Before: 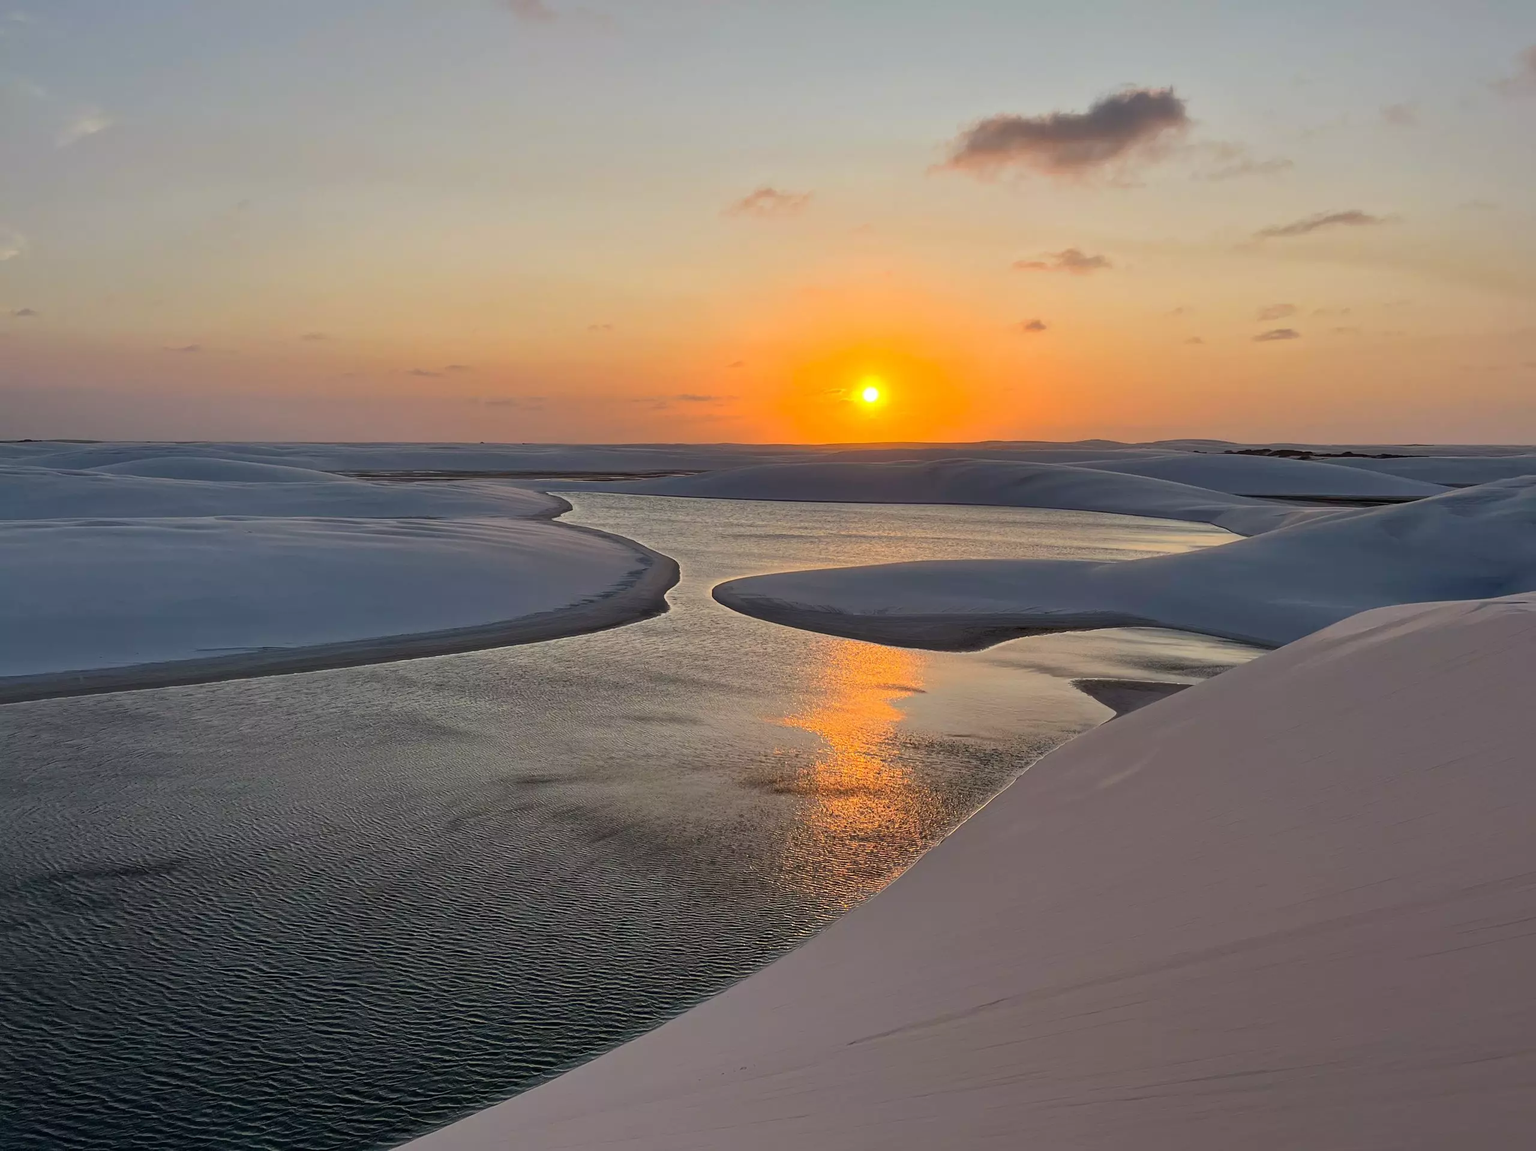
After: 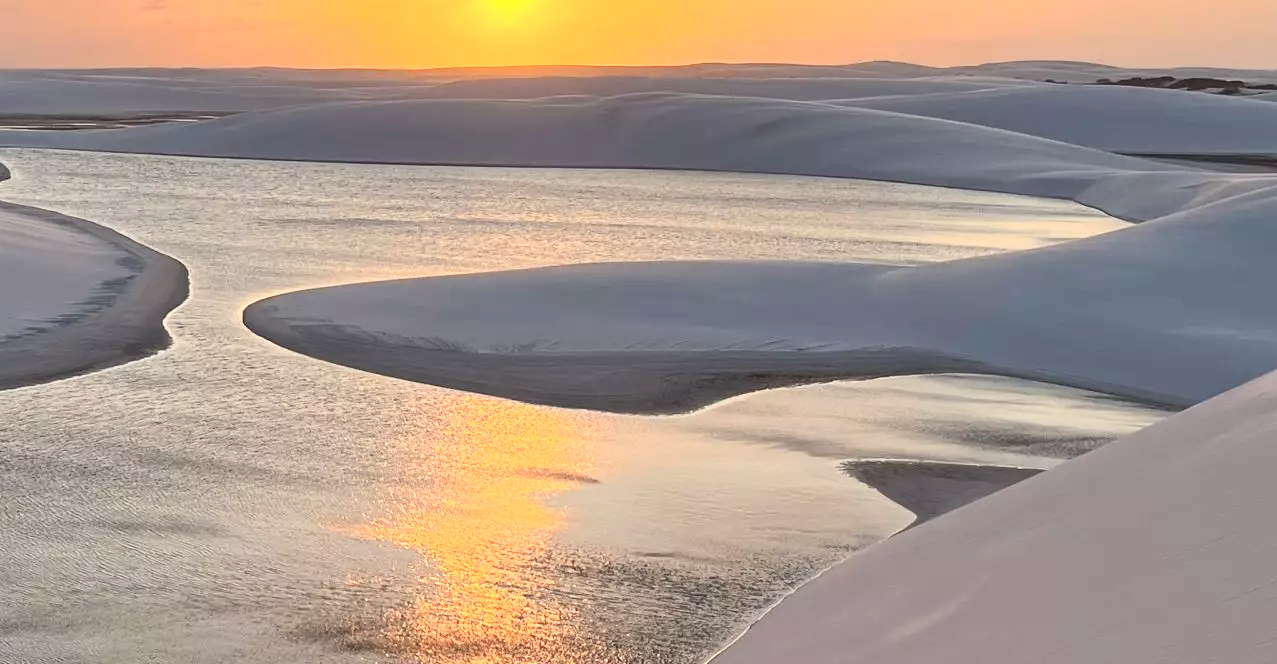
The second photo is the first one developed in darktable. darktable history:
tone curve: curves: ch0 [(0, 0) (0.003, 0.115) (0.011, 0.133) (0.025, 0.157) (0.044, 0.182) (0.069, 0.209) (0.1, 0.239) (0.136, 0.279) (0.177, 0.326) (0.224, 0.379) (0.277, 0.436) (0.335, 0.507) (0.399, 0.587) (0.468, 0.671) (0.543, 0.75) (0.623, 0.837) (0.709, 0.916) (0.801, 0.978) (0.898, 0.985) (1, 1)], color space Lab, independent channels, preserve colors none
crop: left 36.907%, top 35.037%, right 13.206%, bottom 30.348%
exposure: exposure -0.155 EV, compensate highlight preservation false
